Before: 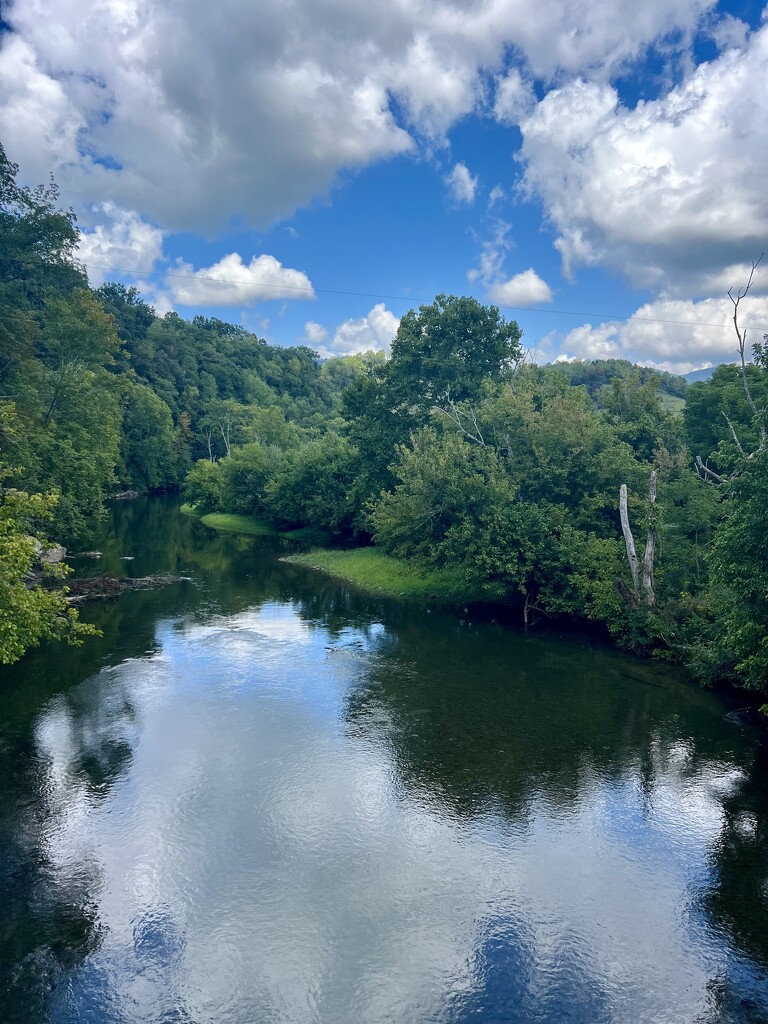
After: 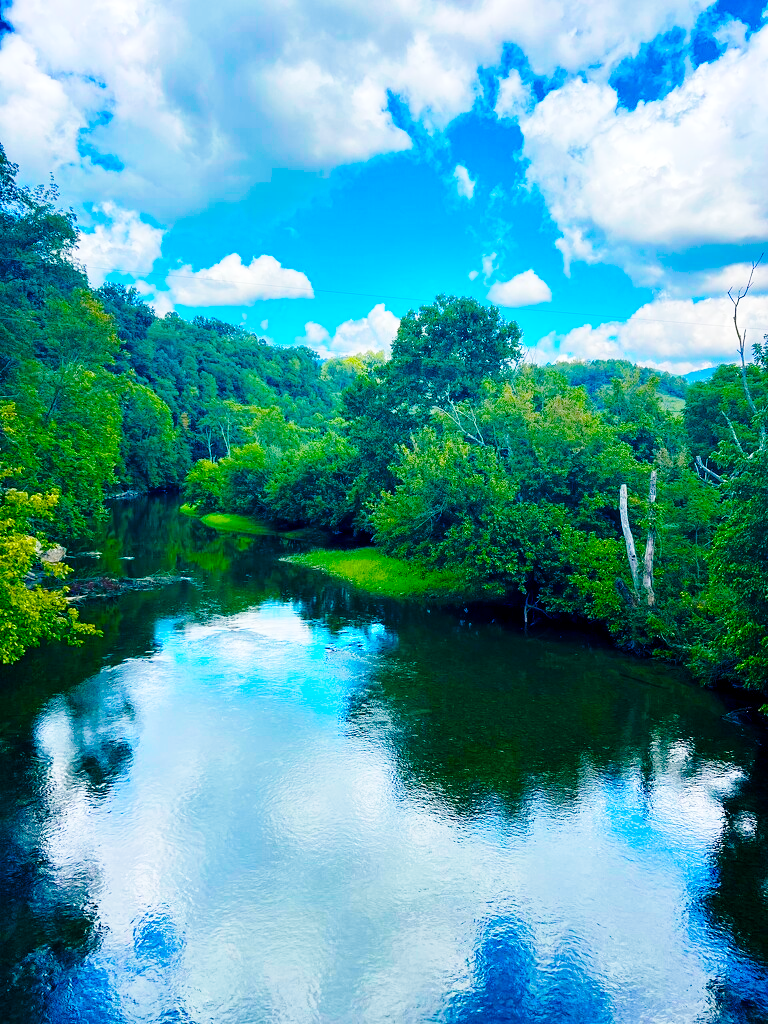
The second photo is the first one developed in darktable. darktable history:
base curve: curves: ch0 [(0, 0) (0.028, 0.03) (0.121, 0.232) (0.46, 0.748) (0.859, 0.968) (1, 1)], preserve colors none
color balance rgb: shadows lift › chroma 2.018%, shadows lift › hue 214.63°, linear chroma grading › shadows 17.48%, linear chroma grading › highlights 61.482%, linear chroma grading › global chroma 49.684%, perceptual saturation grading › global saturation 20%, perceptual saturation grading › highlights -50.178%, perceptual saturation grading › shadows 30.388%
